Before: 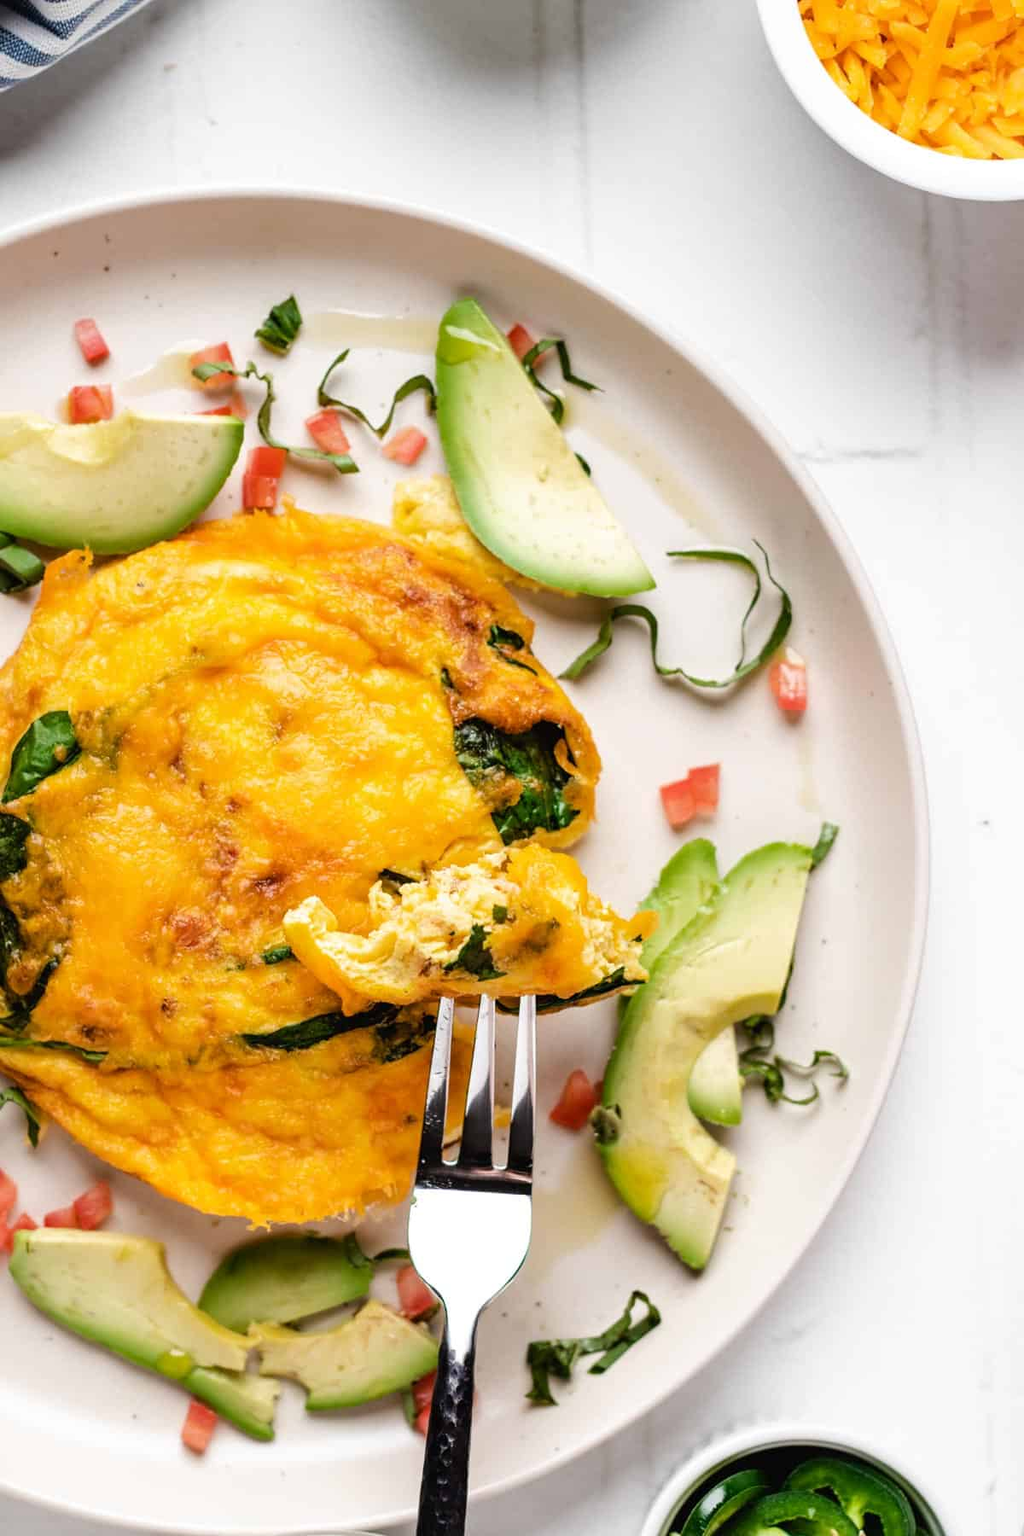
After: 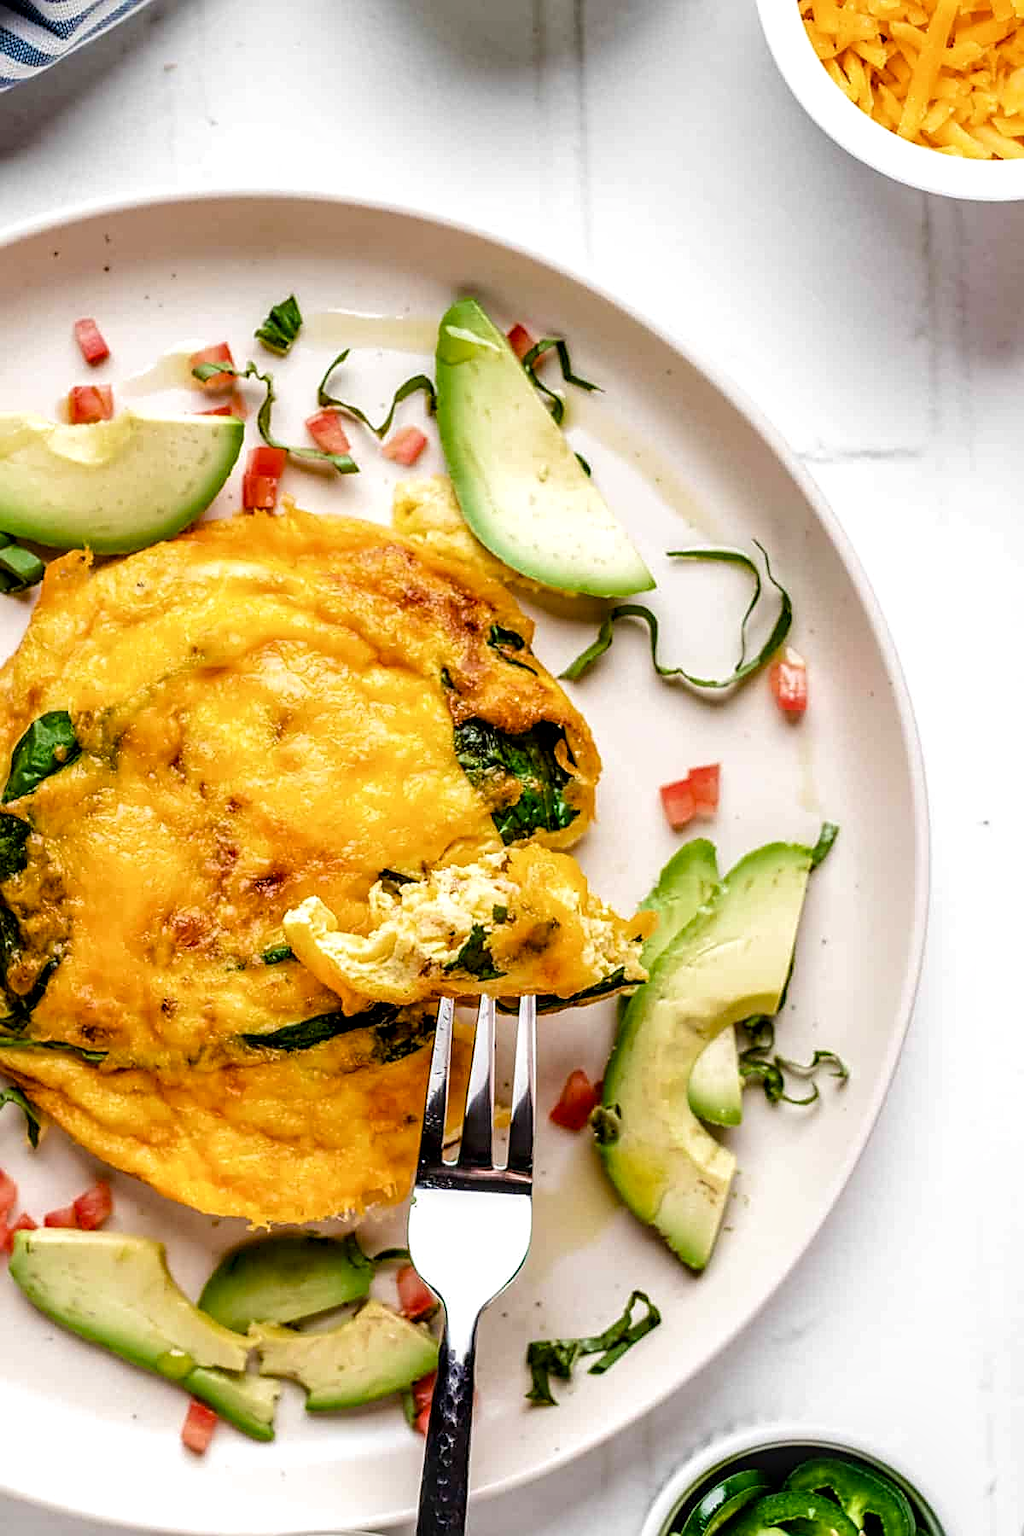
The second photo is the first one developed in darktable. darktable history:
local contrast: detail 140%
velvia: on, module defaults
sharpen: on, module defaults
color balance rgb: perceptual saturation grading › global saturation 20%, perceptual saturation grading › highlights -25%, perceptual saturation grading › shadows 25%
